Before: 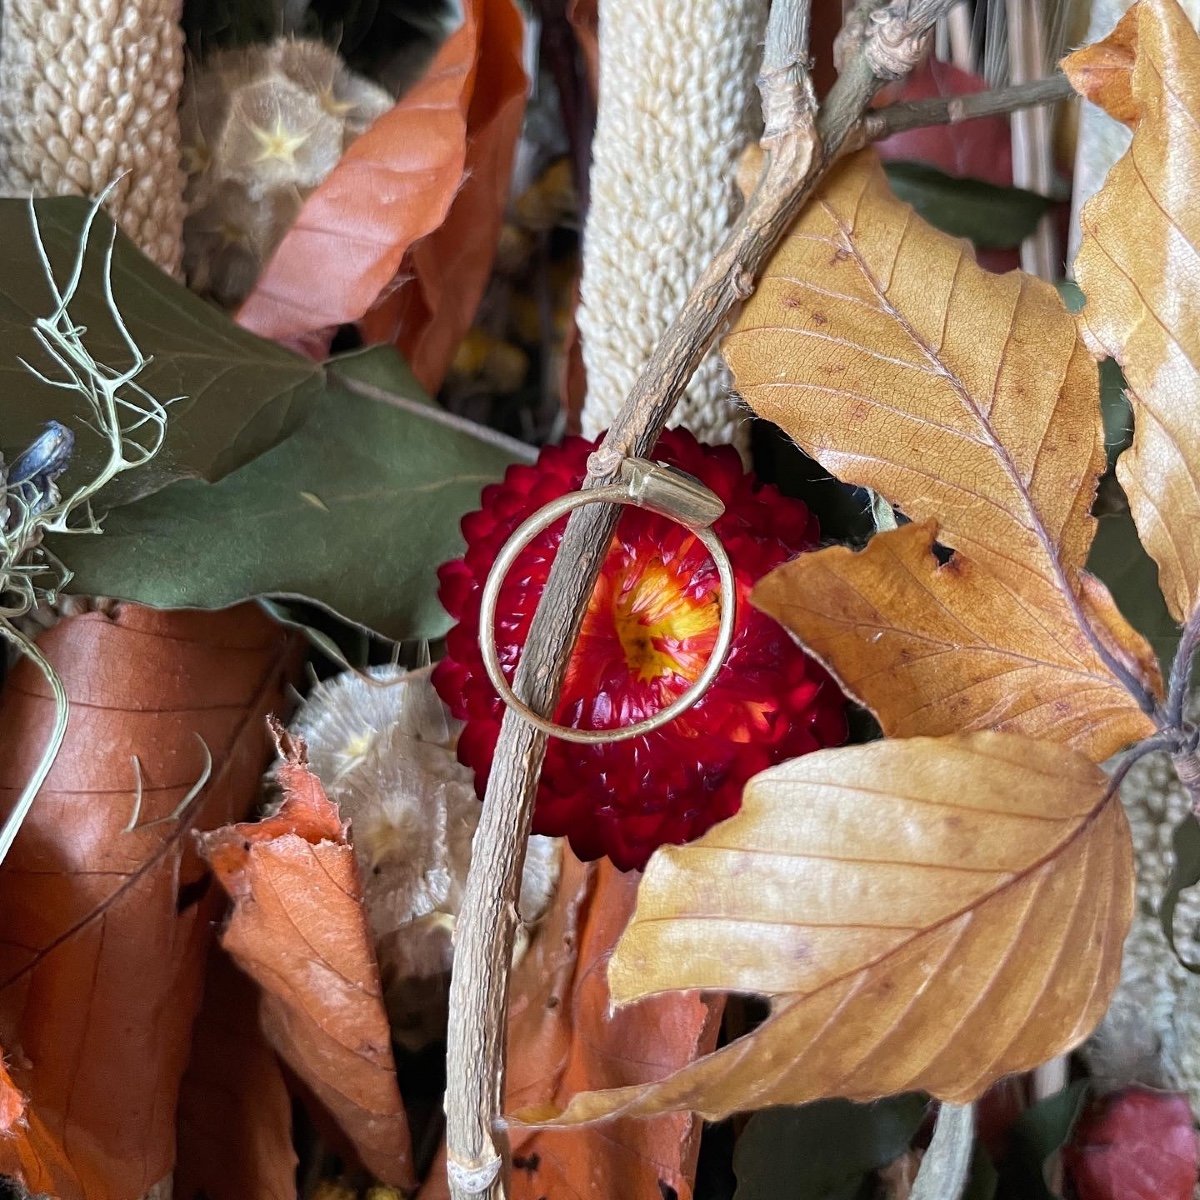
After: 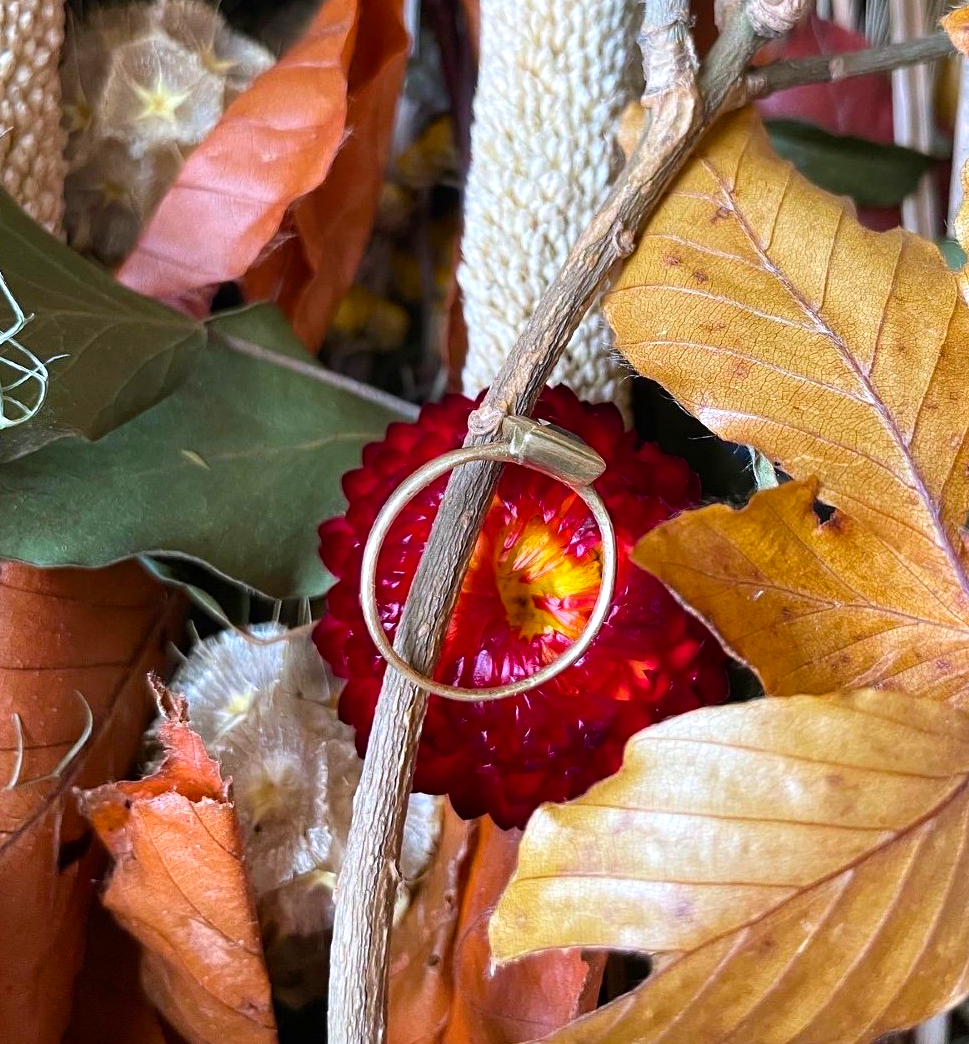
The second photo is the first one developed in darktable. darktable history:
color balance rgb: highlights gain › luminance 16.415%, highlights gain › chroma 2.878%, highlights gain › hue 259.27°, perceptual saturation grading › global saturation 16.775%, global vibrance 31.055%
tone equalizer: smoothing diameter 24.96%, edges refinement/feathering 9.71, preserve details guided filter
crop: left 9.965%, top 3.563%, right 9.248%, bottom 9.384%
